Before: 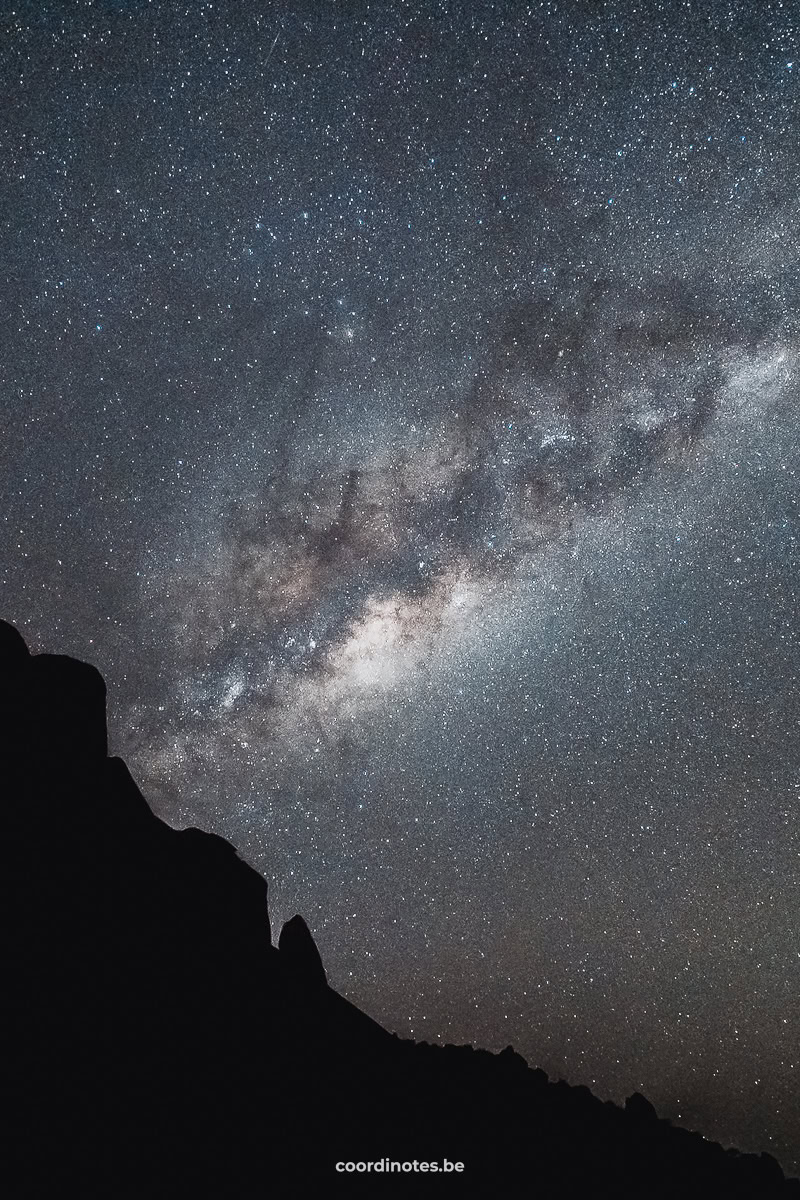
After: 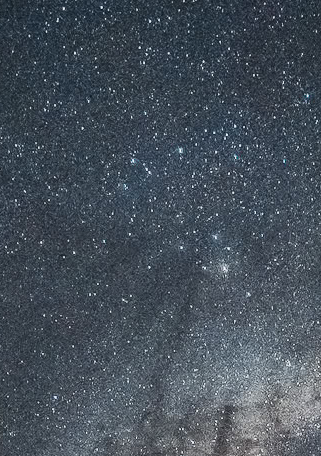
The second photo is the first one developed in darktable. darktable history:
tone curve: curves: ch0 [(0, 0.01) (0.037, 0.032) (0.131, 0.108) (0.275, 0.256) (0.483, 0.512) (0.61, 0.665) (0.696, 0.742) (0.792, 0.819) (0.911, 0.925) (0.997, 0.995)]; ch1 [(0, 0) (0.308, 0.29) (0.425, 0.411) (0.492, 0.488) (0.507, 0.503) (0.53, 0.532) (0.573, 0.586) (0.683, 0.702) (0.746, 0.77) (1, 1)]; ch2 [(0, 0) (0.246, 0.233) (0.36, 0.352) (0.415, 0.415) (0.485, 0.487) (0.502, 0.504) (0.525, 0.518) (0.539, 0.539) (0.587, 0.594) (0.636, 0.652) (0.711, 0.729) (0.845, 0.855) (0.998, 0.977)], color space Lab, independent channels, preserve colors none
local contrast: highlights 62%, shadows 104%, detail 106%, midtone range 0.534
crop: left 15.671%, top 5.441%, right 44.114%, bottom 56.521%
